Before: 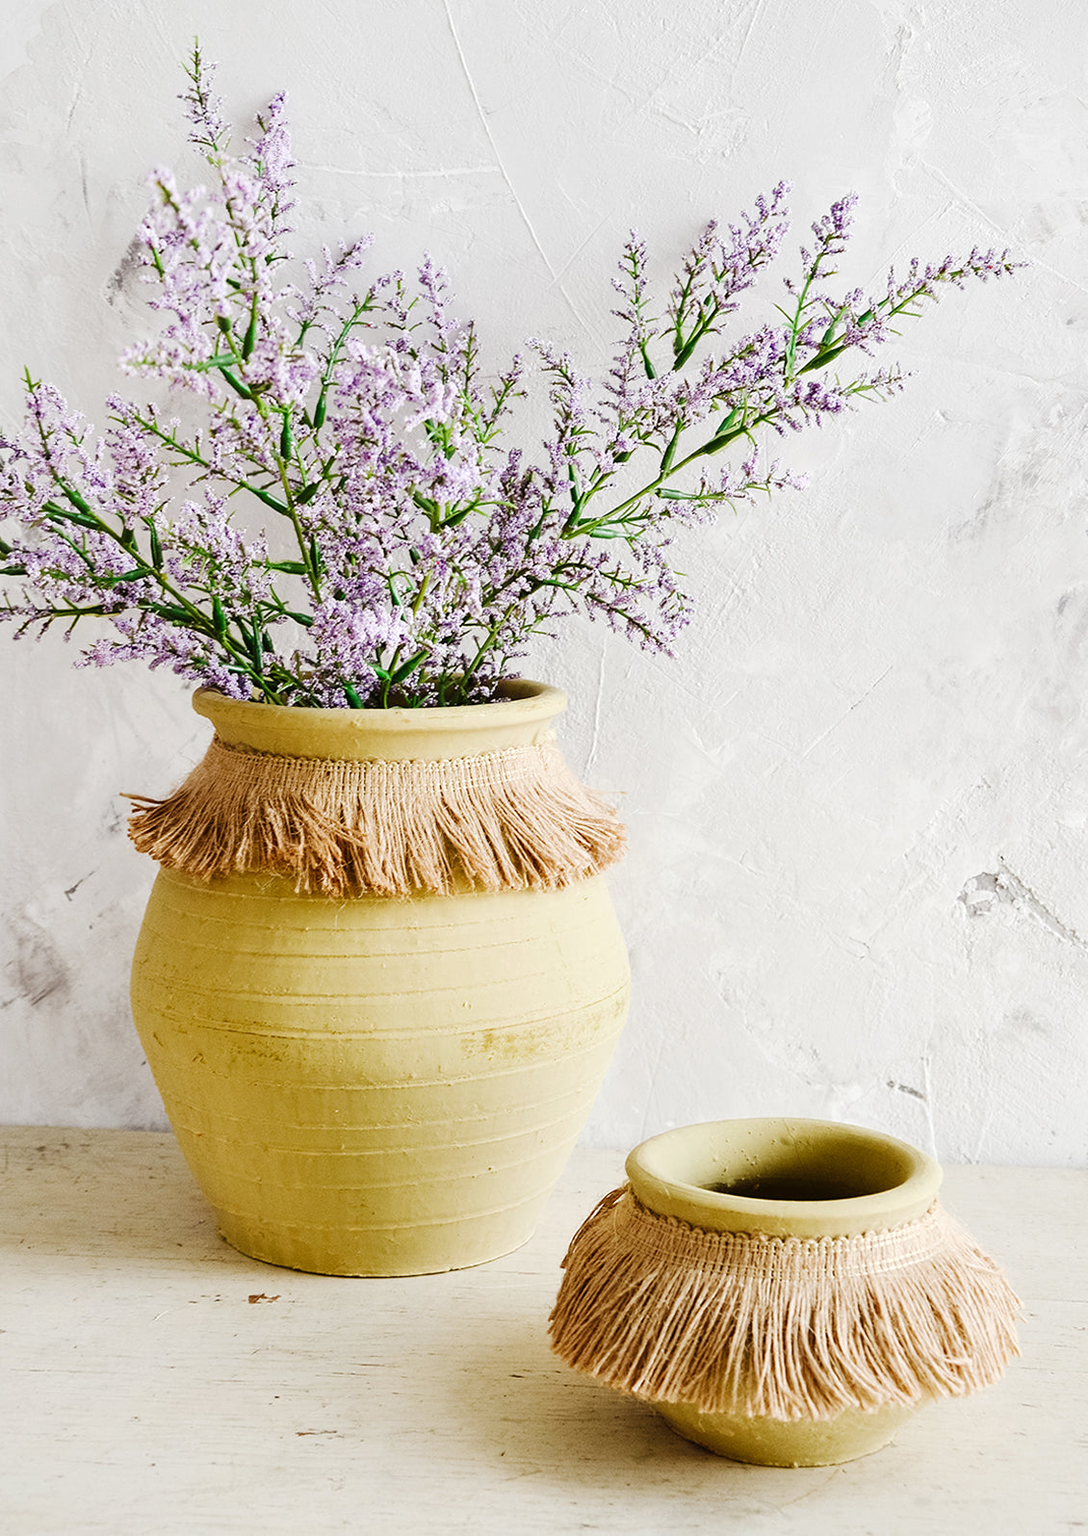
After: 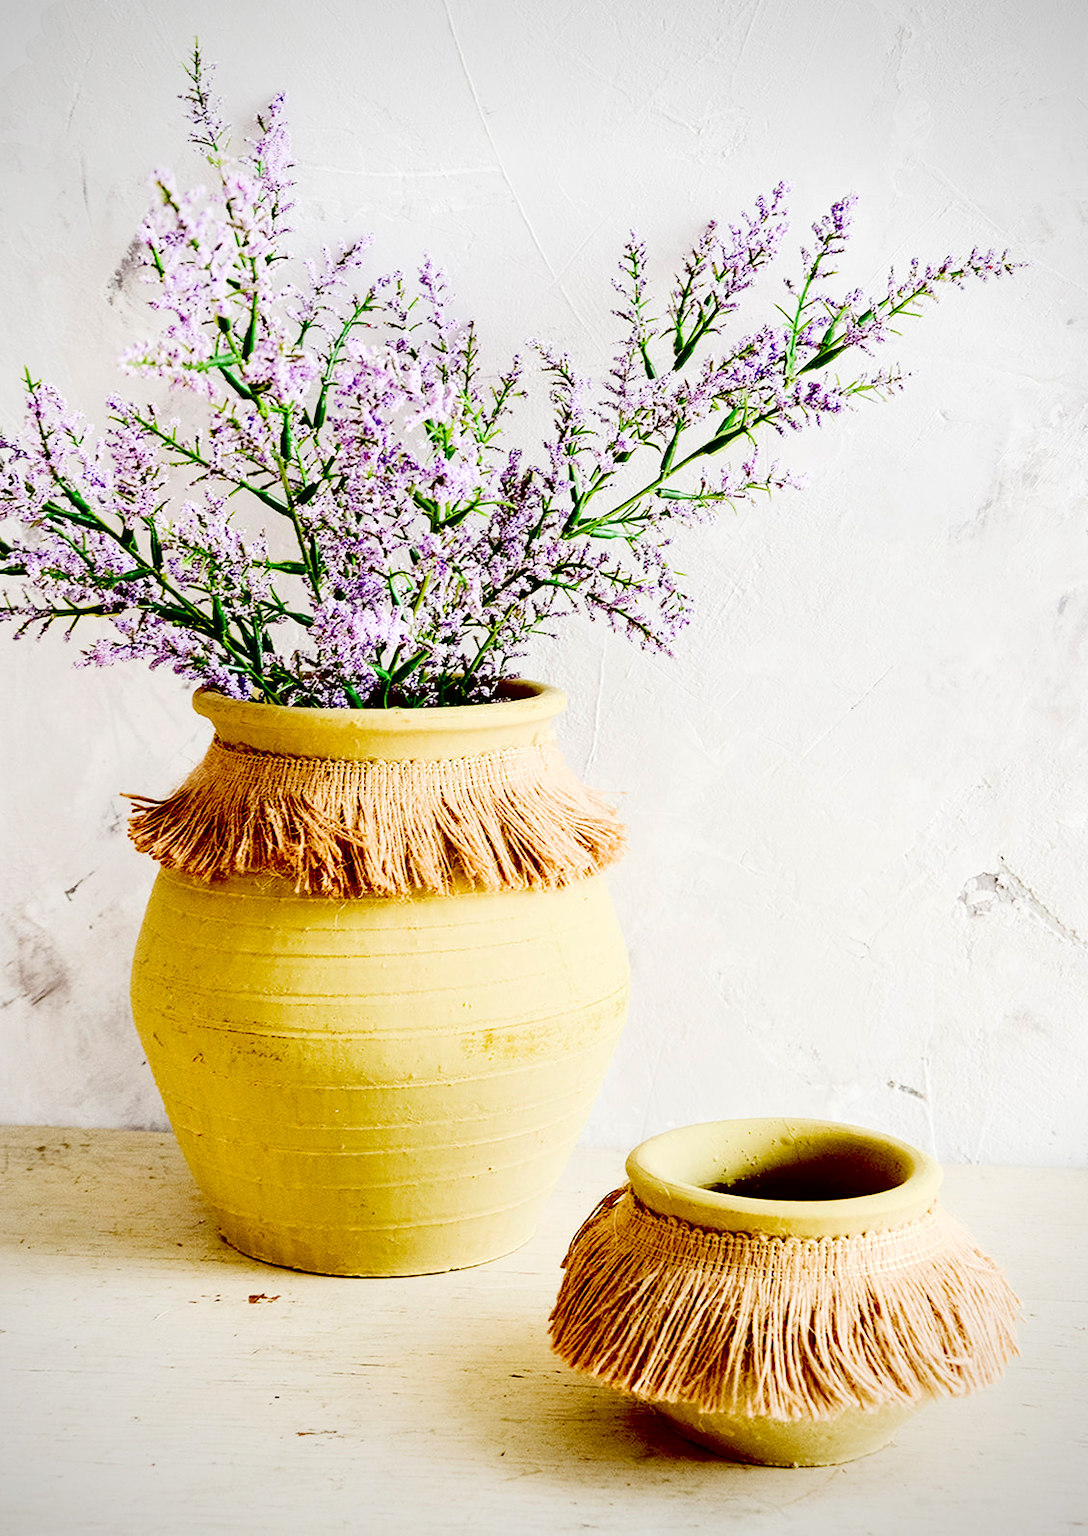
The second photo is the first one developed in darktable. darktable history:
exposure: black level correction 0.055, exposure -0.035 EV, compensate exposure bias true, compensate highlight preservation false
contrast brightness saturation: contrast 0.2, brightness 0.16, saturation 0.219
vignetting: fall-off radius 61.24%, unbound false
